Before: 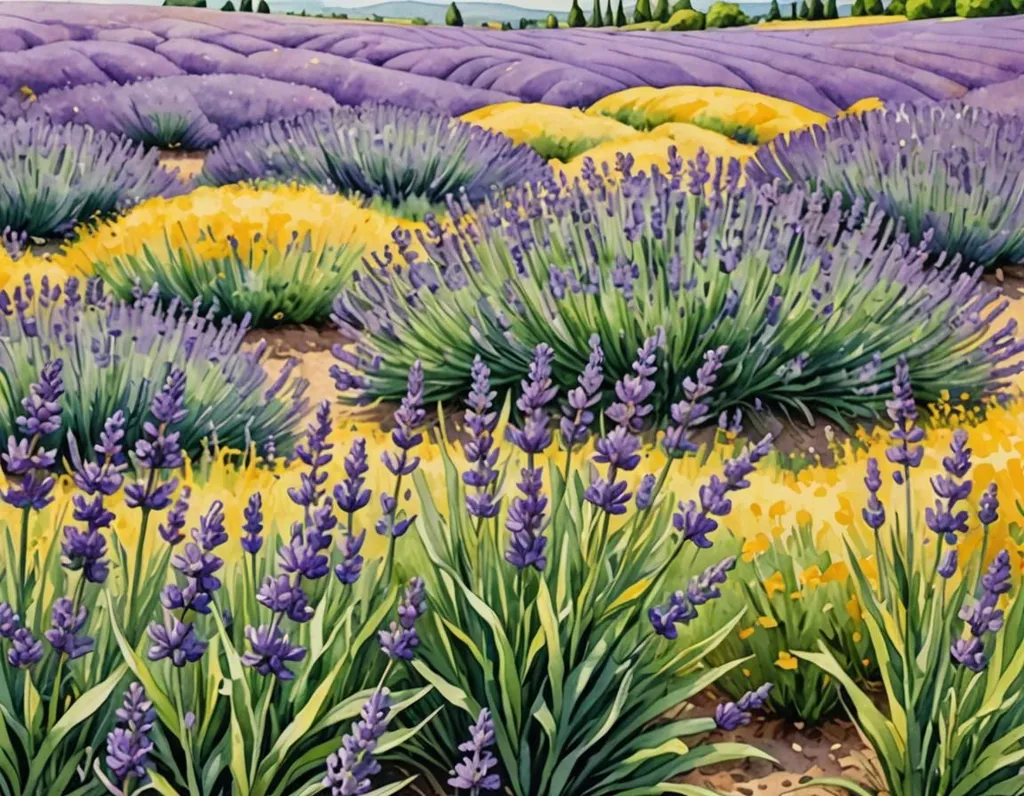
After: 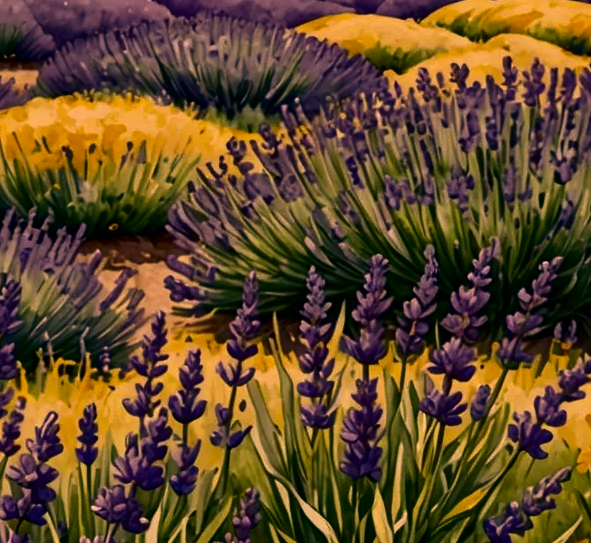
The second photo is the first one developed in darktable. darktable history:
crop: left 16.202%, top 11.208%, right 26.045%, bottom 20.557%
color correction: highlights a* 40, highlights b* 40, saturation 0.69
contrast brightness saturation: contrast 0.09, brightness -0.59, saturation 0.17
